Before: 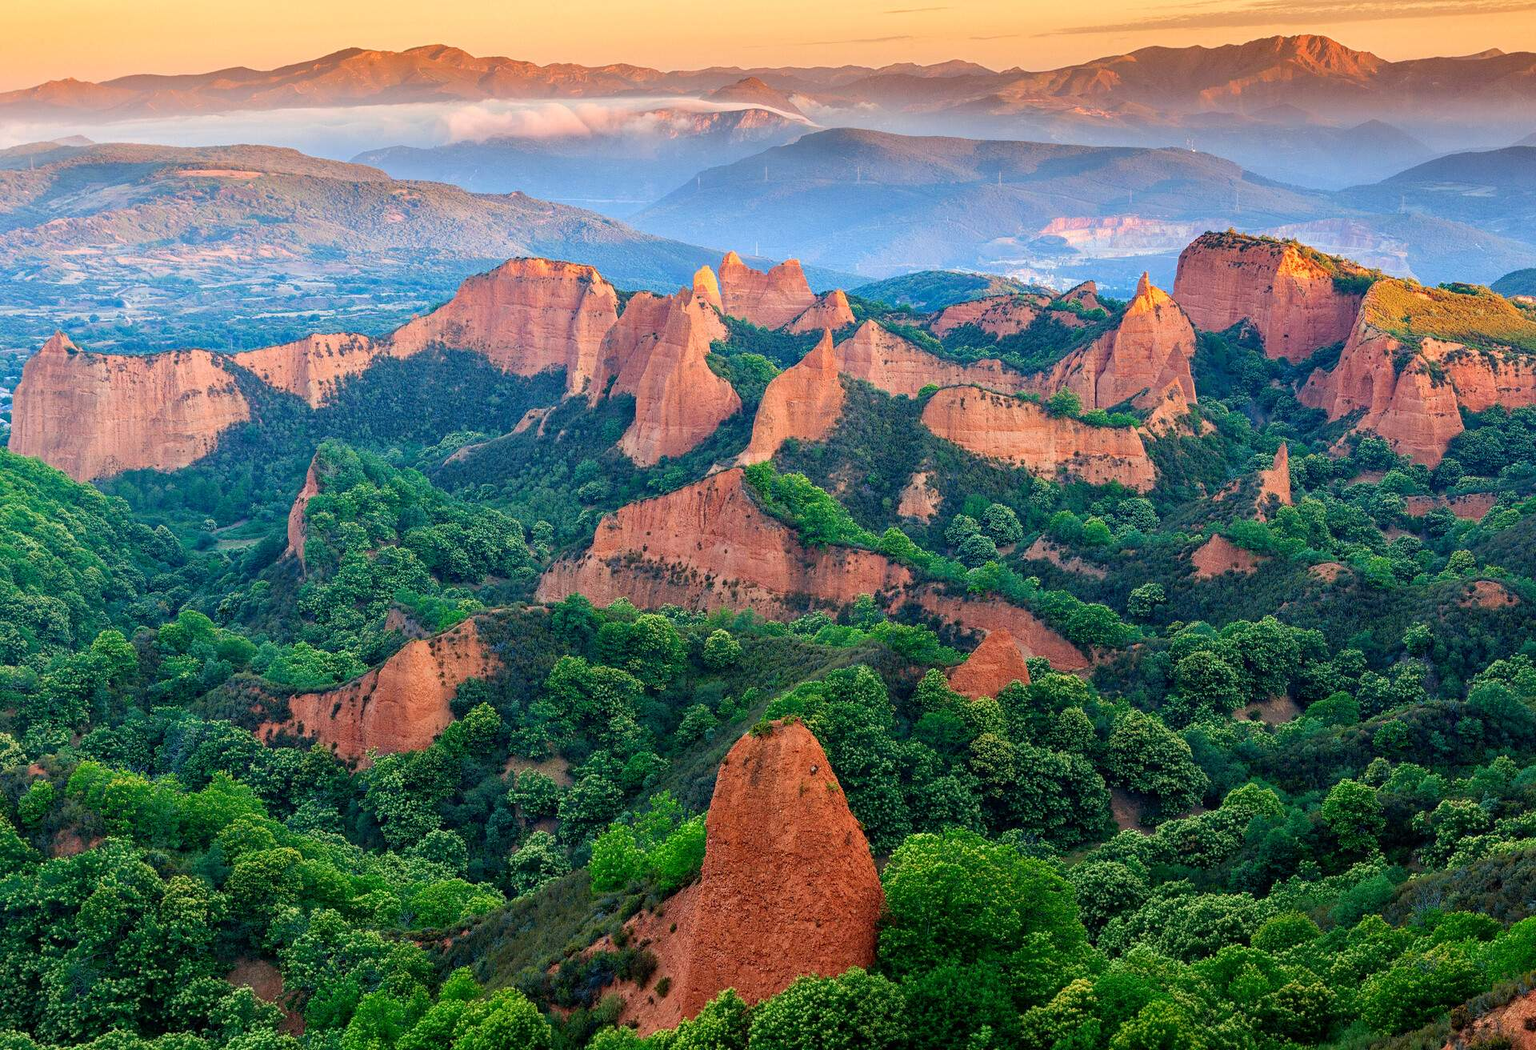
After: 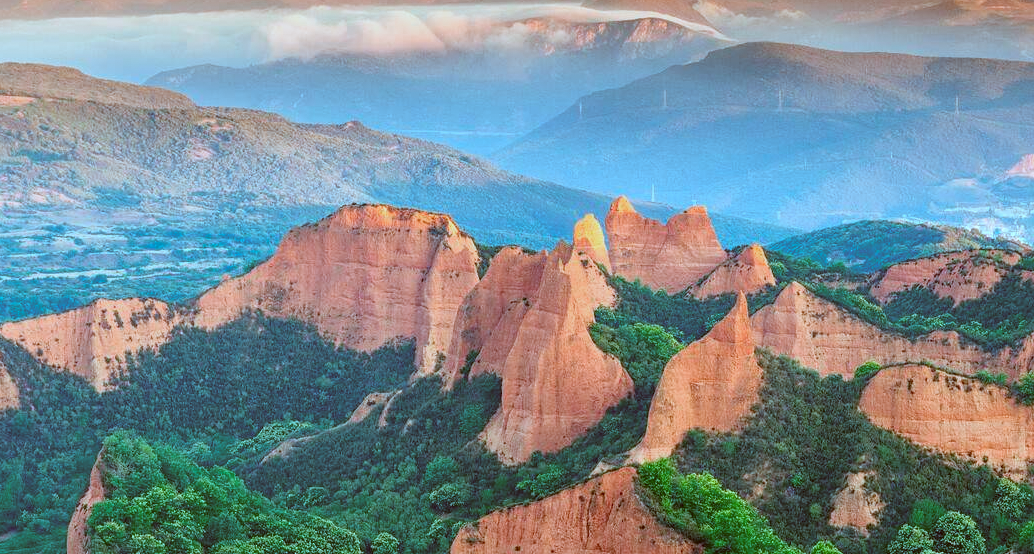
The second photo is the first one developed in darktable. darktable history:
crop: left 15.306%, top 9.065%, right 30.789%, bottom 48.638%
base curve: curves: ch0 [(0, 0) (0.283, 0.295) (1, 1)], preserve colors none
grain: coarseness 0.81 ISO, strength 1.34%, mid-tones bias 0%
color correction: highlights a* -14.62, highlights b* -16.22, shadows a* 10.12, shadows b* 29.4
